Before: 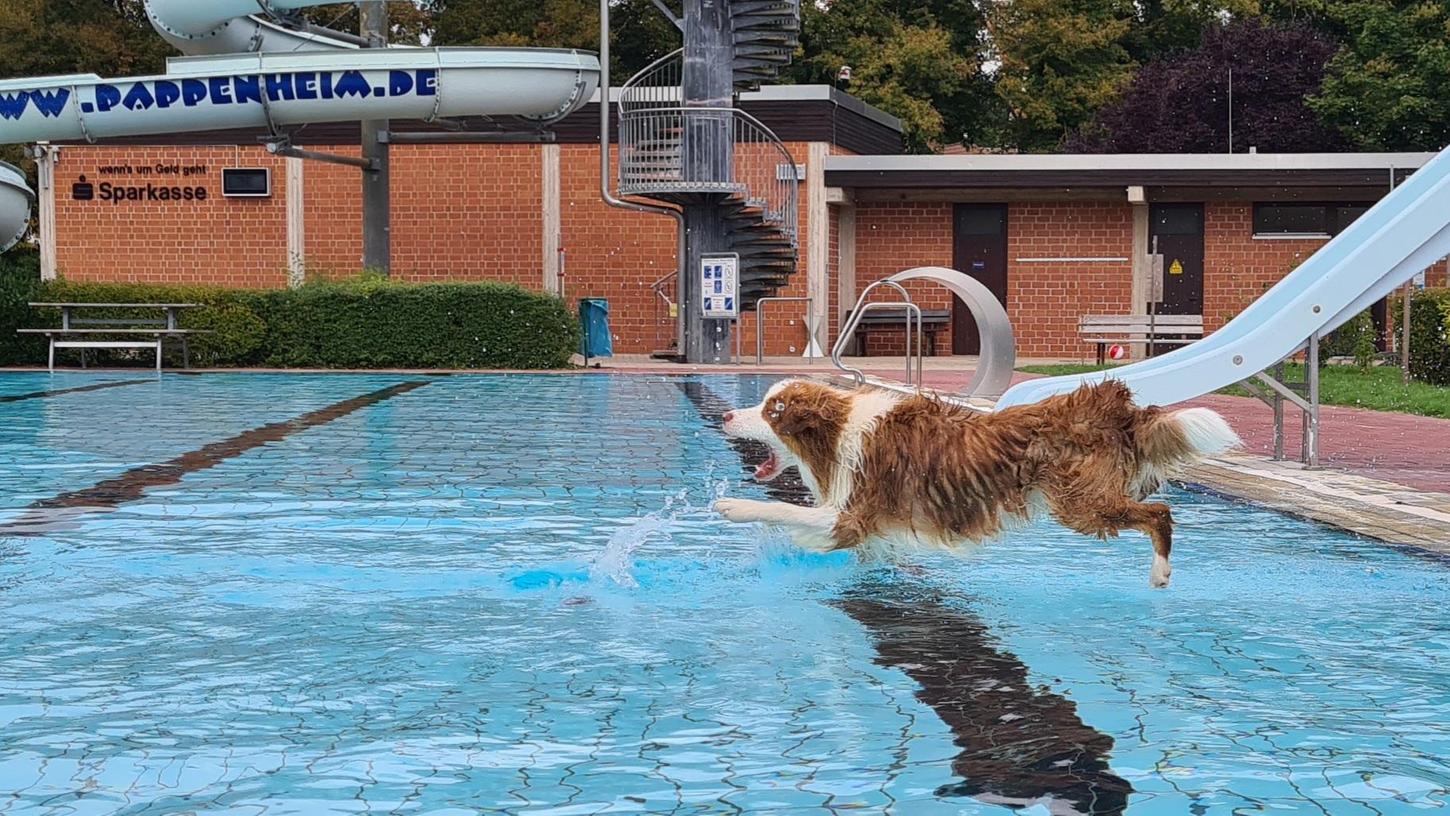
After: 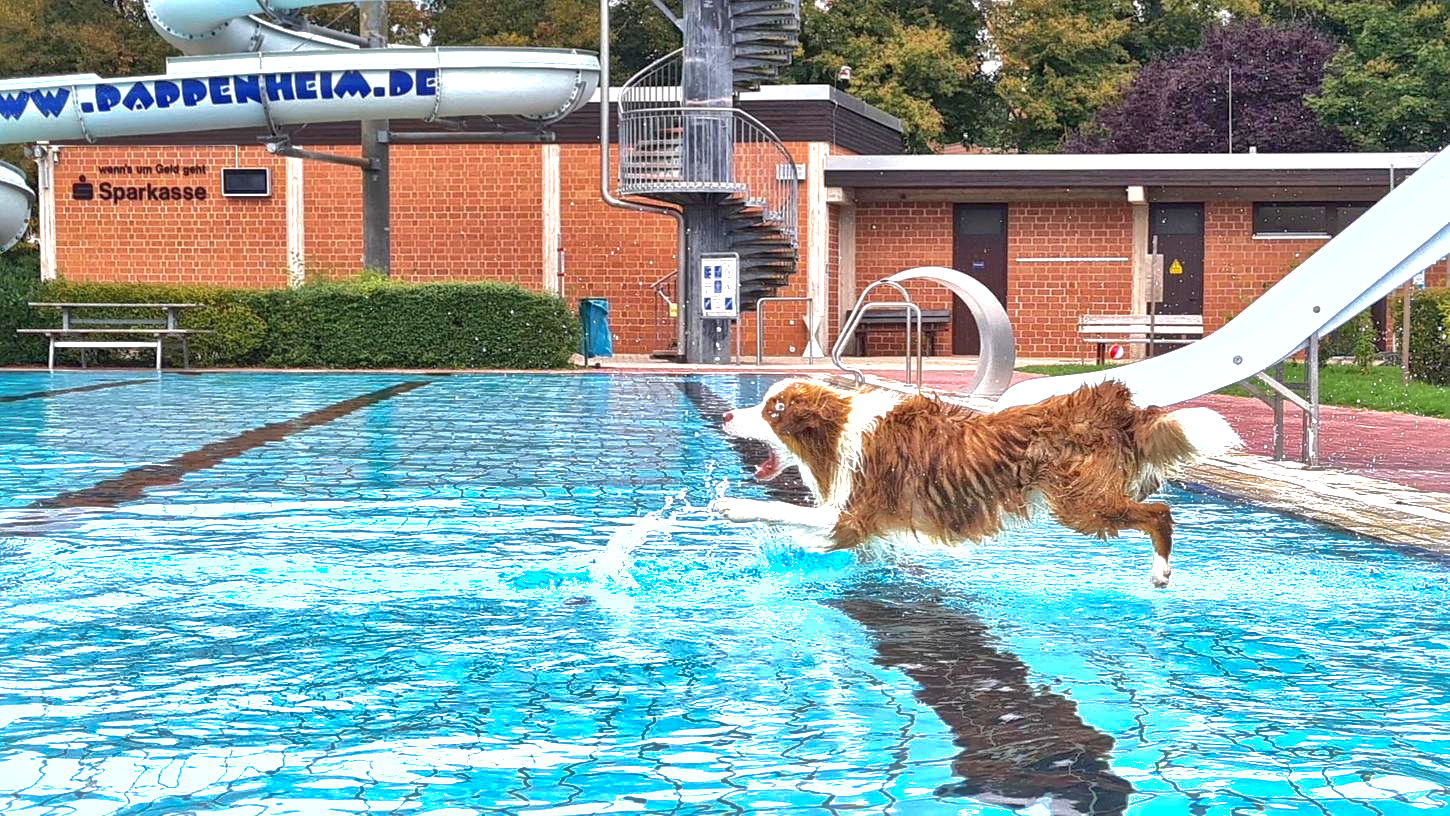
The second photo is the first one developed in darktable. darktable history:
exposure: black level correction 0, exposure 1.096 EV, compensate highlight preservation false
local contrast: mode bilateral grid, contrast 20, coarseness 20, detail 150%, midtone range 0.2
shadows and highlights: shadows 59.2, highlights -59.82
